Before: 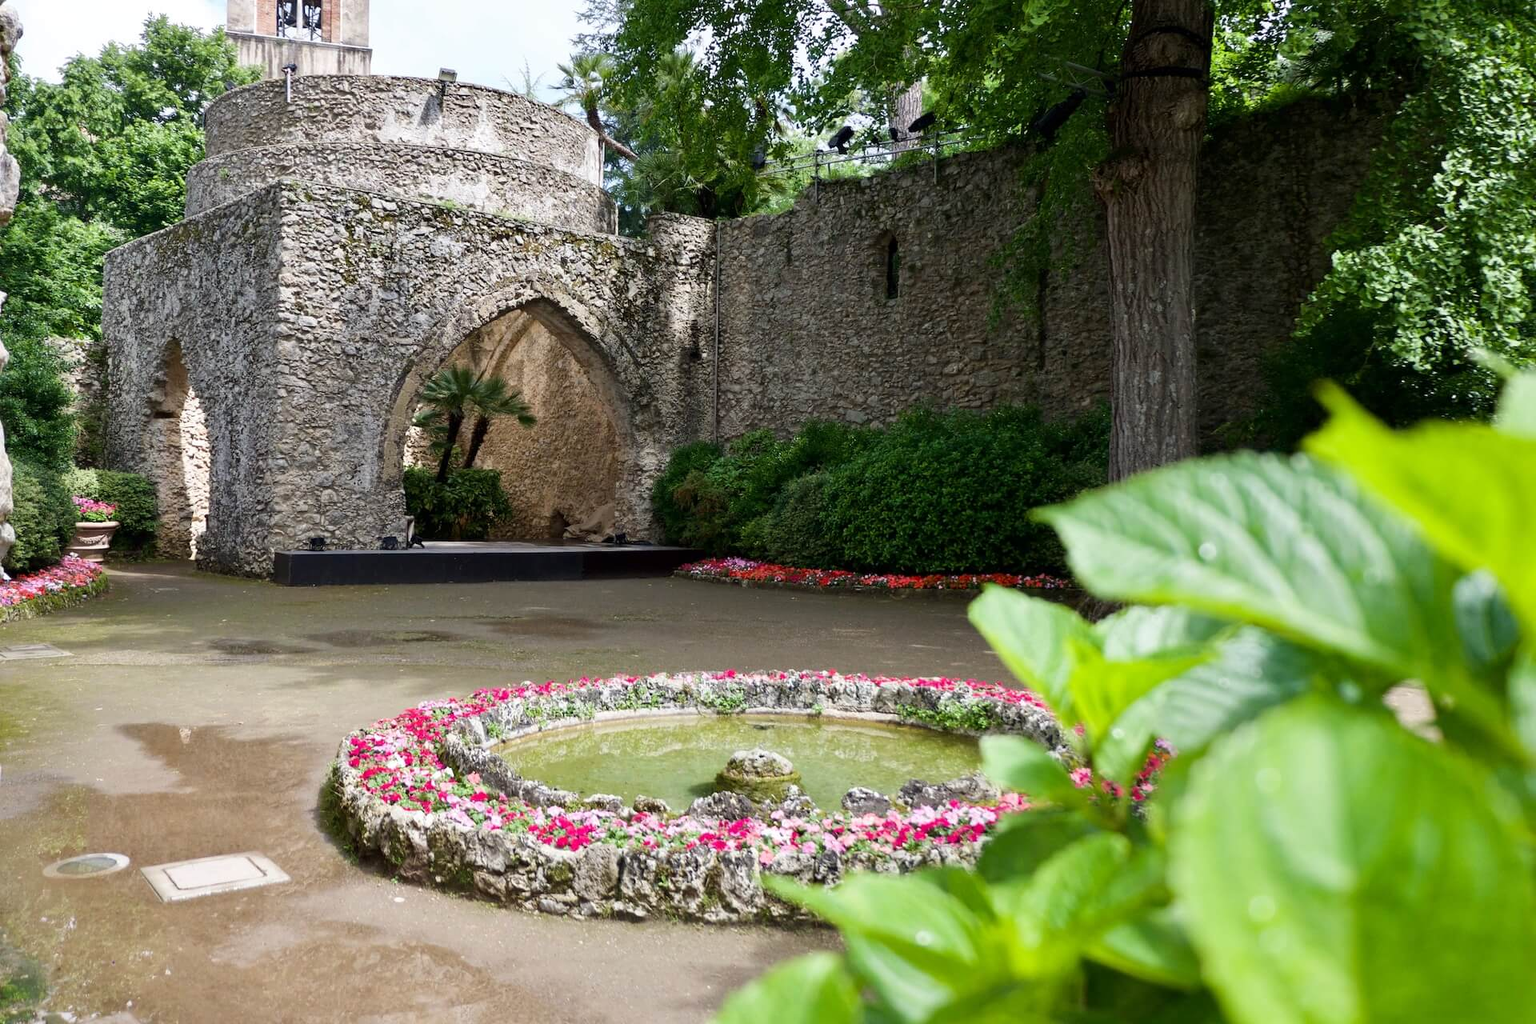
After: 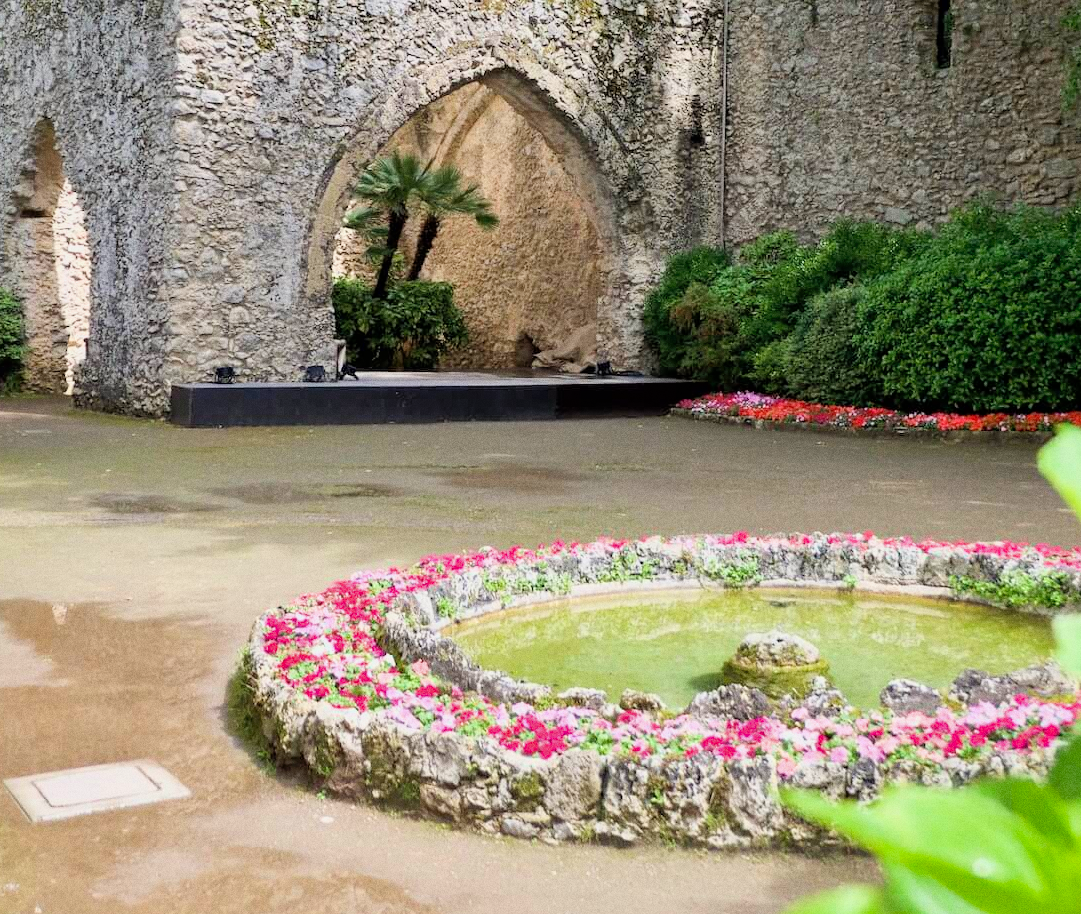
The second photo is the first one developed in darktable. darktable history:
shadows and highlights: on, module defaults
exposure: exposure 1.2 EV, compensate highlight preservation false
crop: left 8.966%, top 23.852%, right 34.699%, bottom 4.703%
filmic rgb: black relative exposure -7.65 EV, white relative exposure 4.56 EV, hardness 3.61, color science v6 (2022)
grain: coarseness 3.21 ISO
